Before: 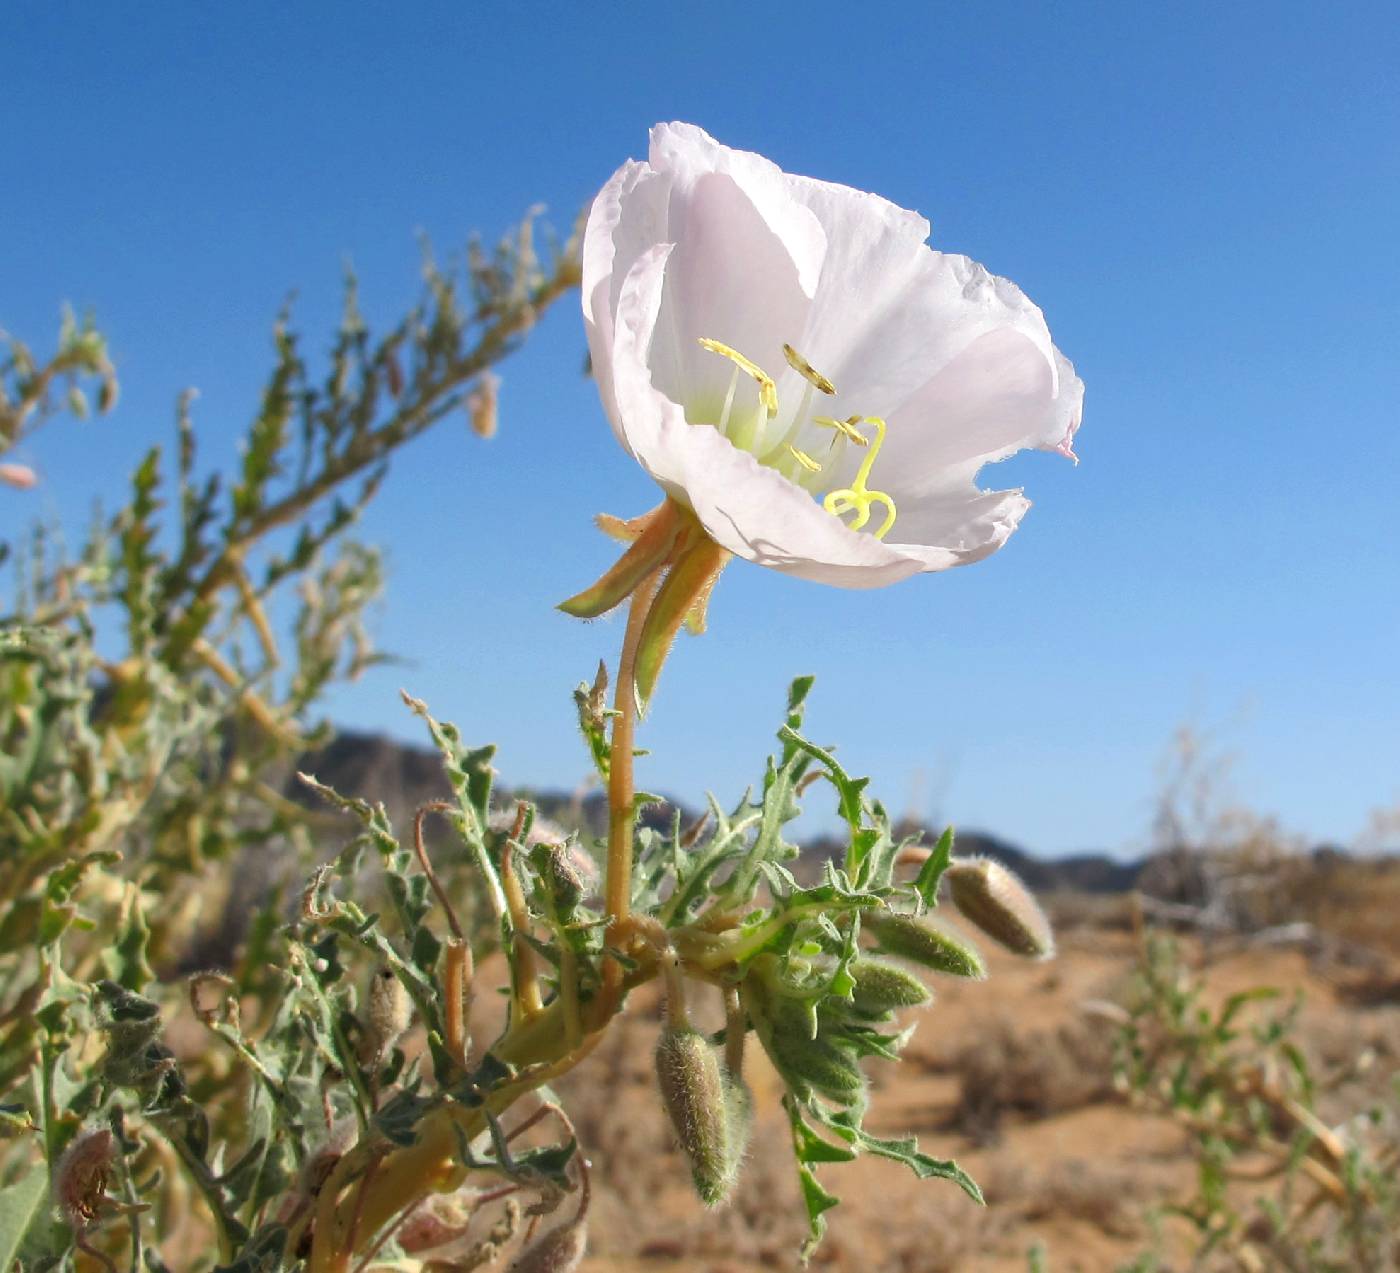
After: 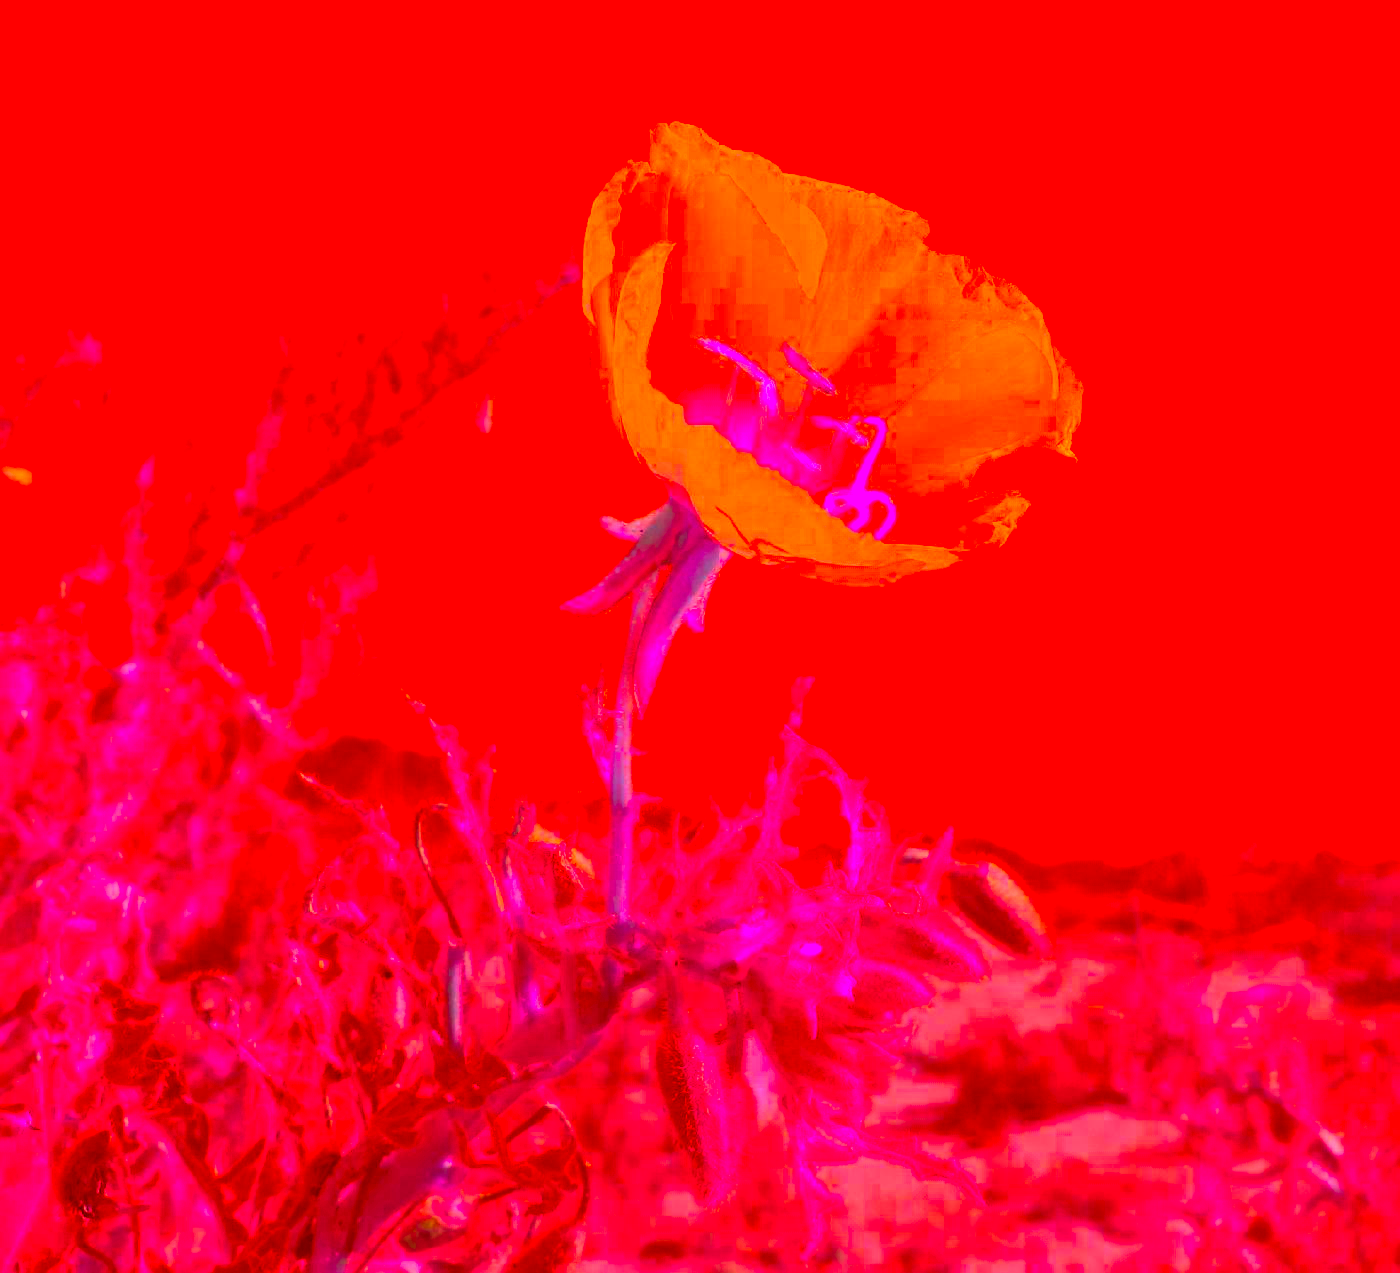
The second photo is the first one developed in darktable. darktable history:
color correction: highlights a* -38.97, highlights b* -39.78, shadows a* -39.83, shadows b* -39.91, saturation -2.99
